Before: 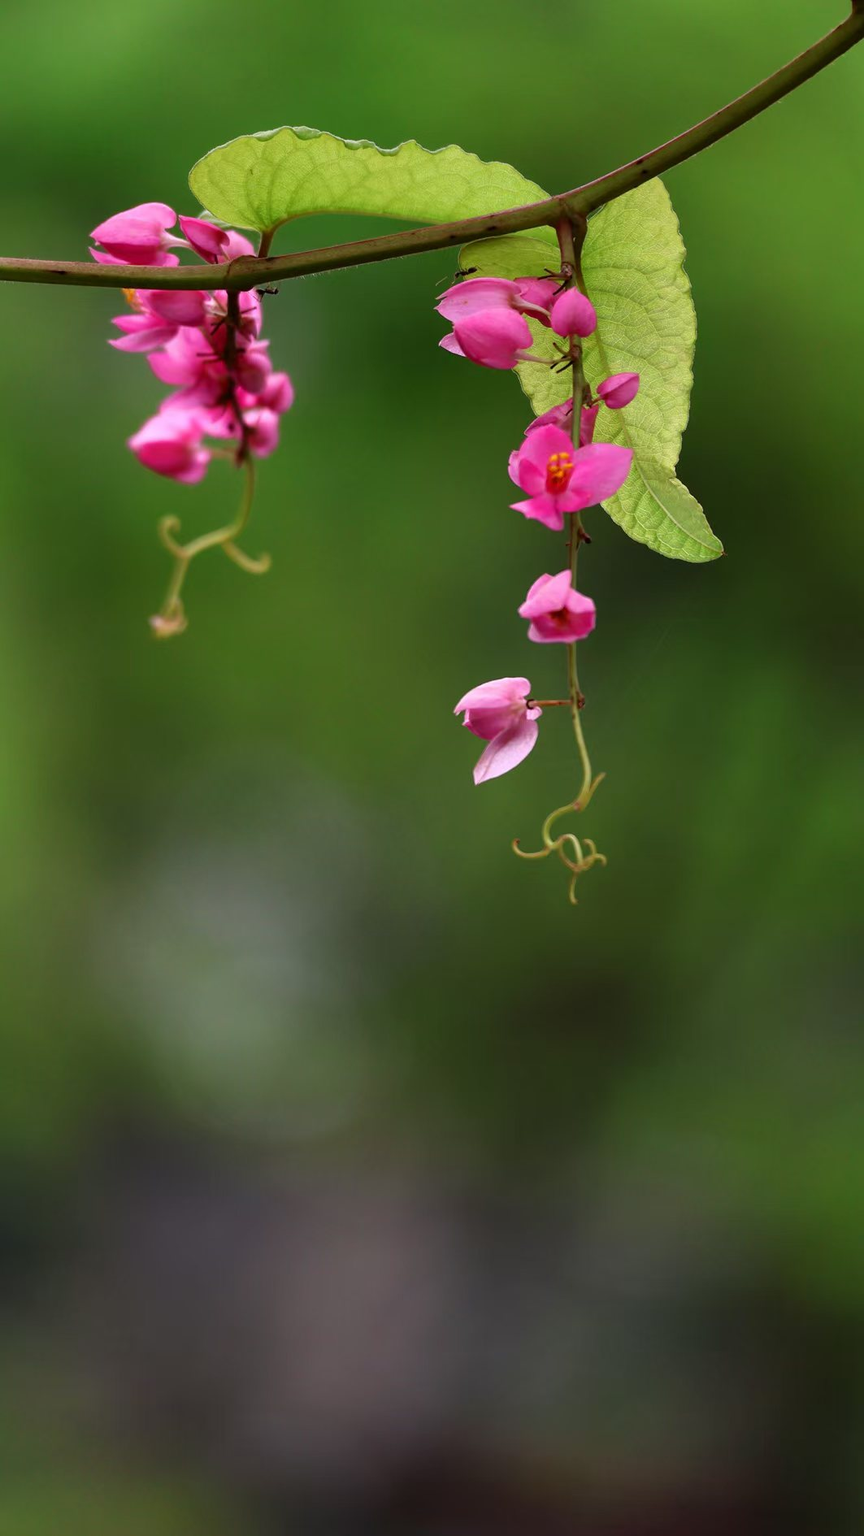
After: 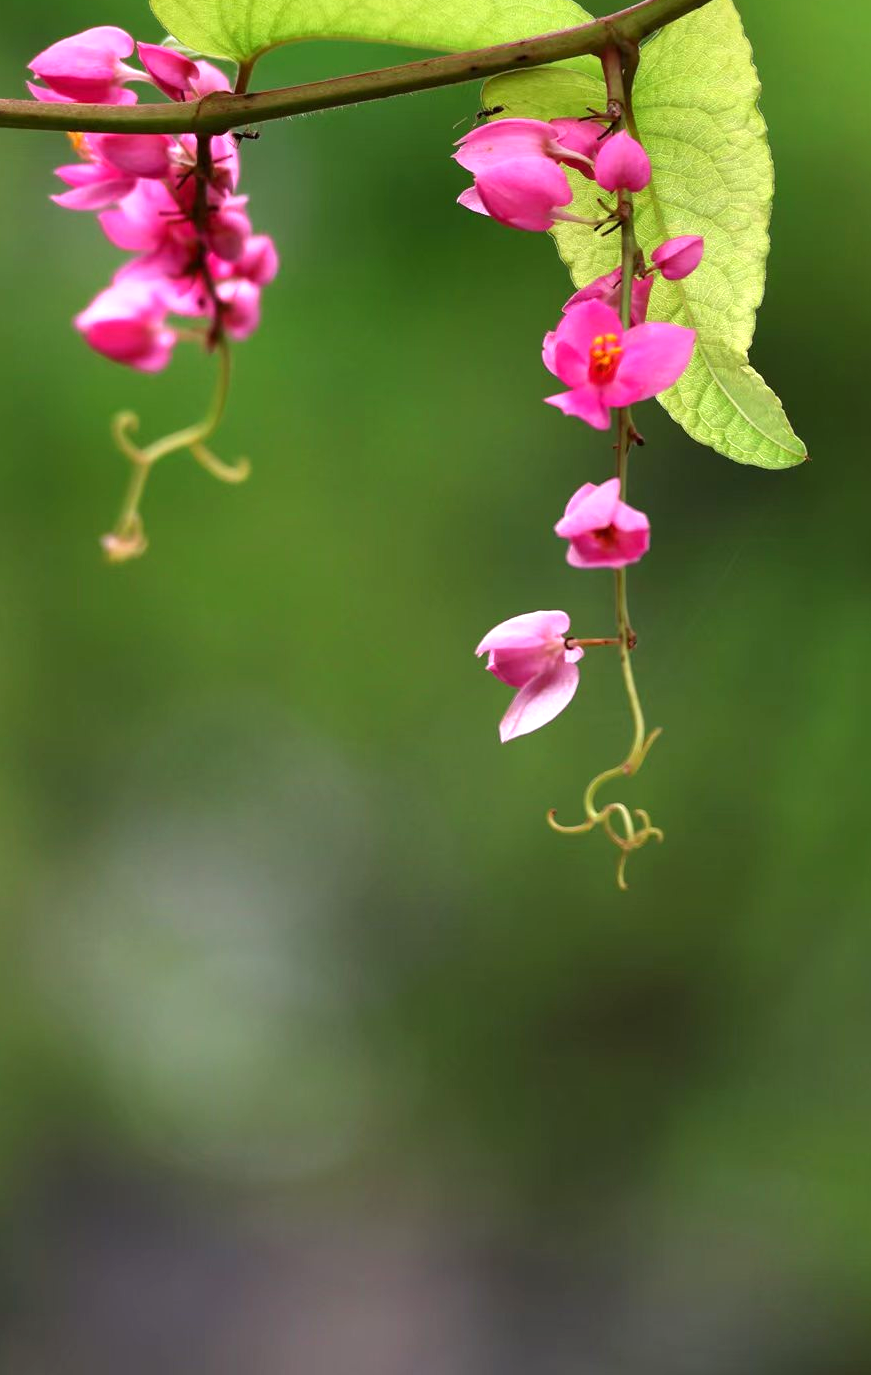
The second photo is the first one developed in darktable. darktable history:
white balance: red 1, blue 1
exposure: exposure 0.669 EV, compensate highlight preservation false
crop: left 7.856%, top 11.836%, right 10.12%, bottom 15.387%
